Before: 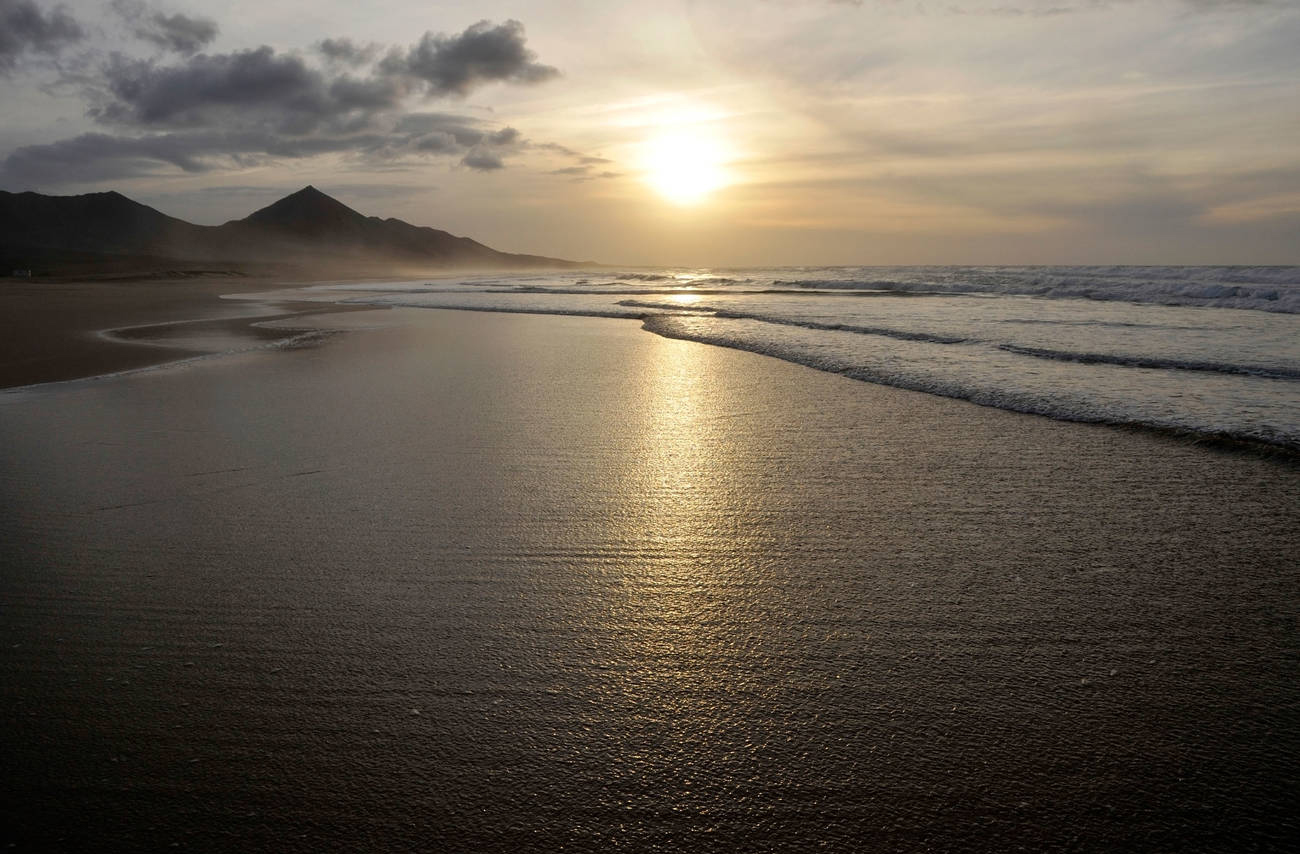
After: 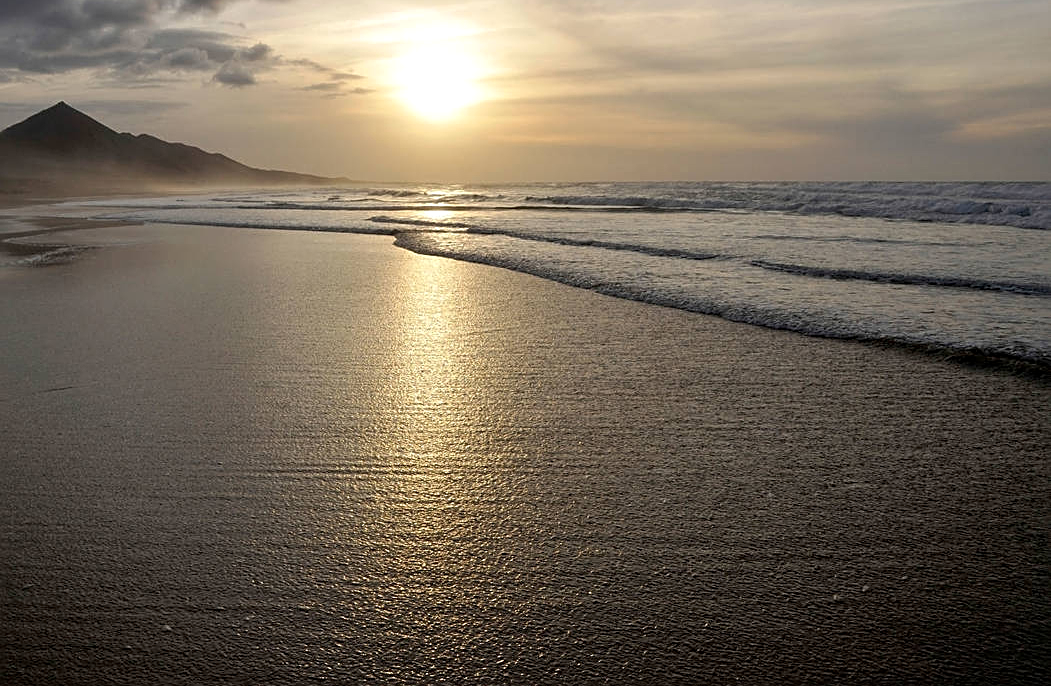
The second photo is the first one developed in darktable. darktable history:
crop: left 19.096%, top 9.841%, right 0.001%, bottom 9.737%
sharpen: on, module defaults
local contrast: highlights 106%, shadows 99%, detail 119%, midtone range 0.2
